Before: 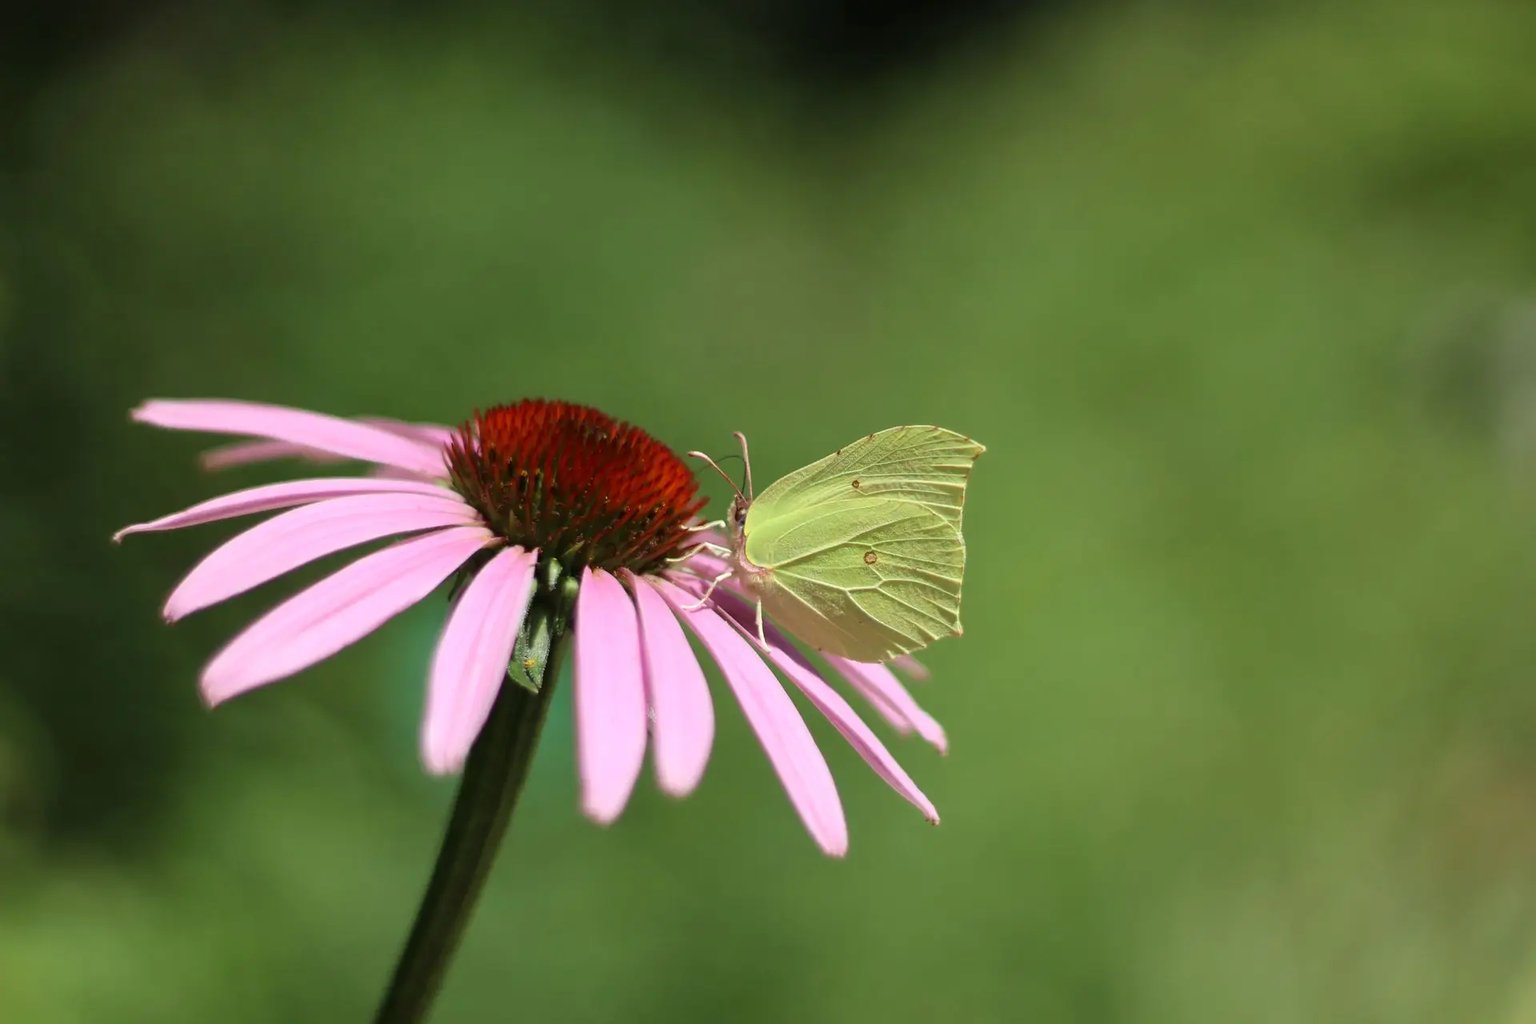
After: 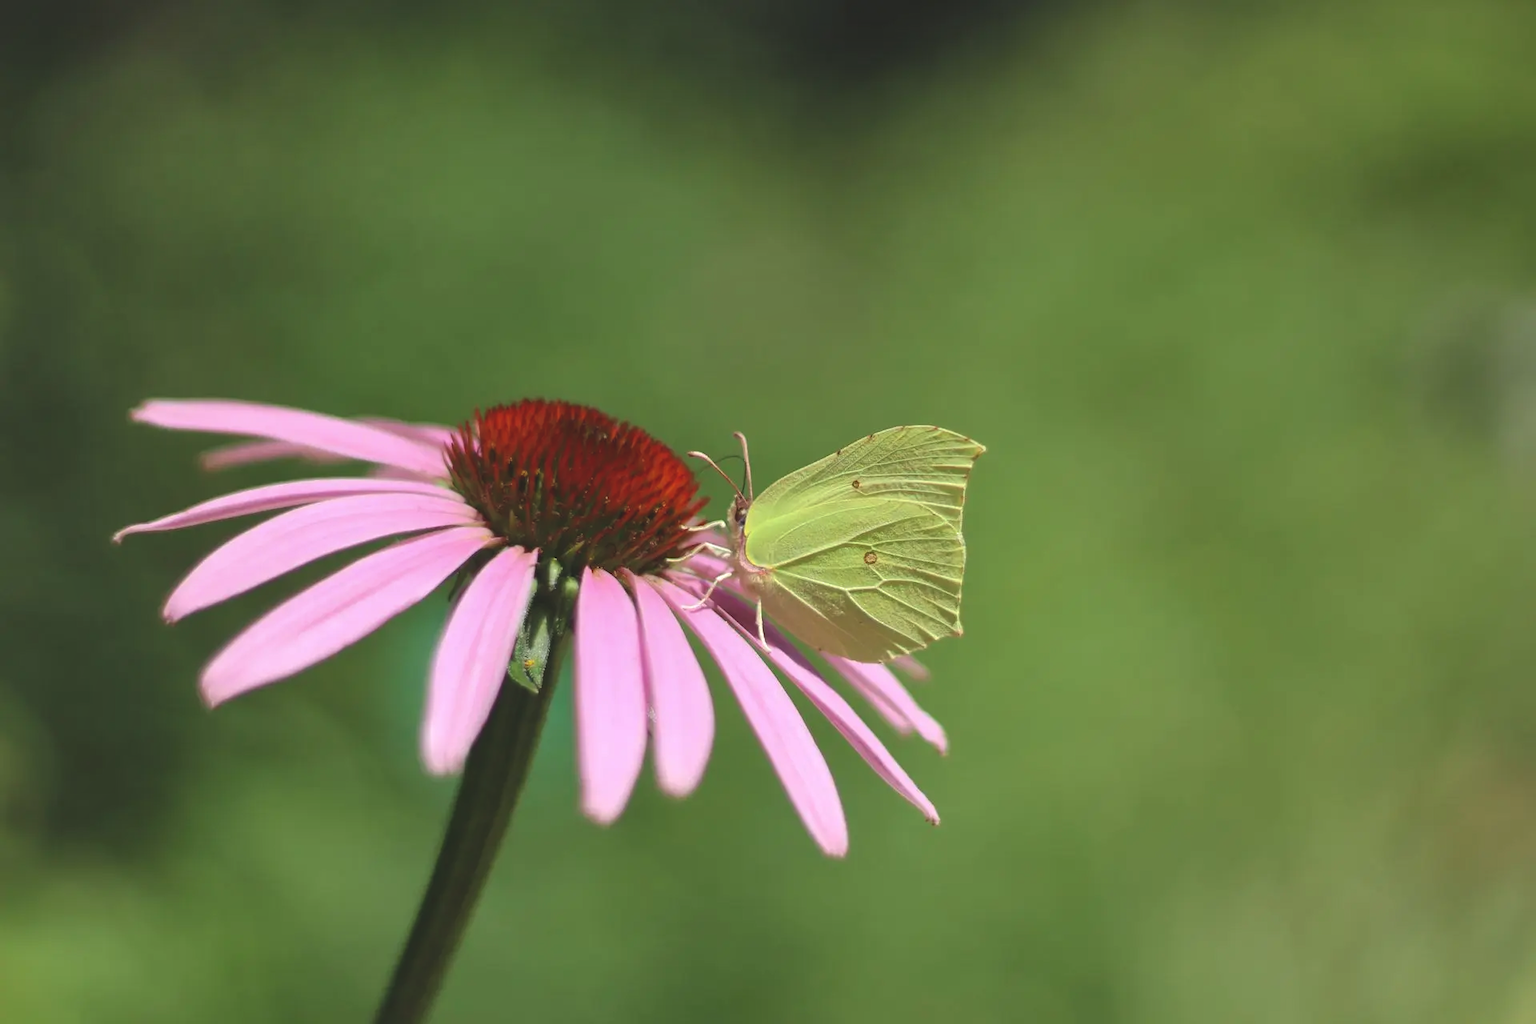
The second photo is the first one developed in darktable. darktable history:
shadows and highlights: on, module defaults
exposure: black level correction -0.009, exposure 0.071 EV, compensate highlight preservation false
